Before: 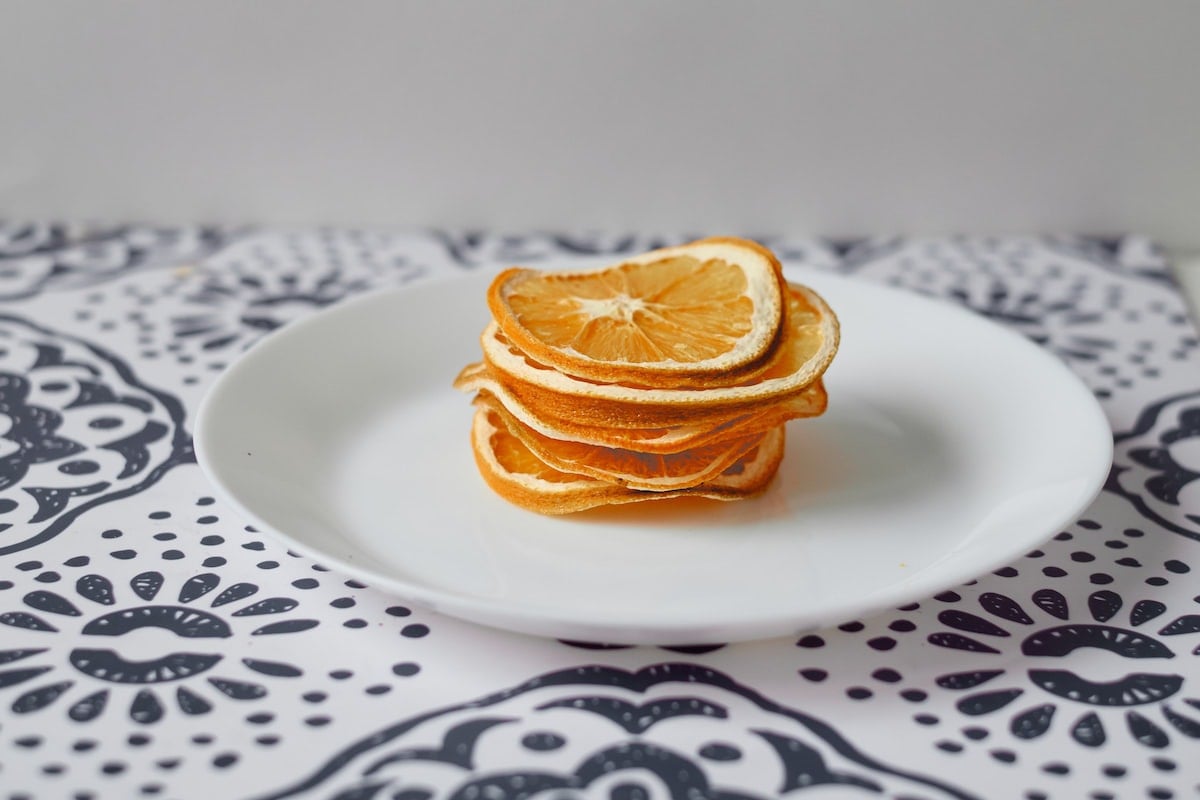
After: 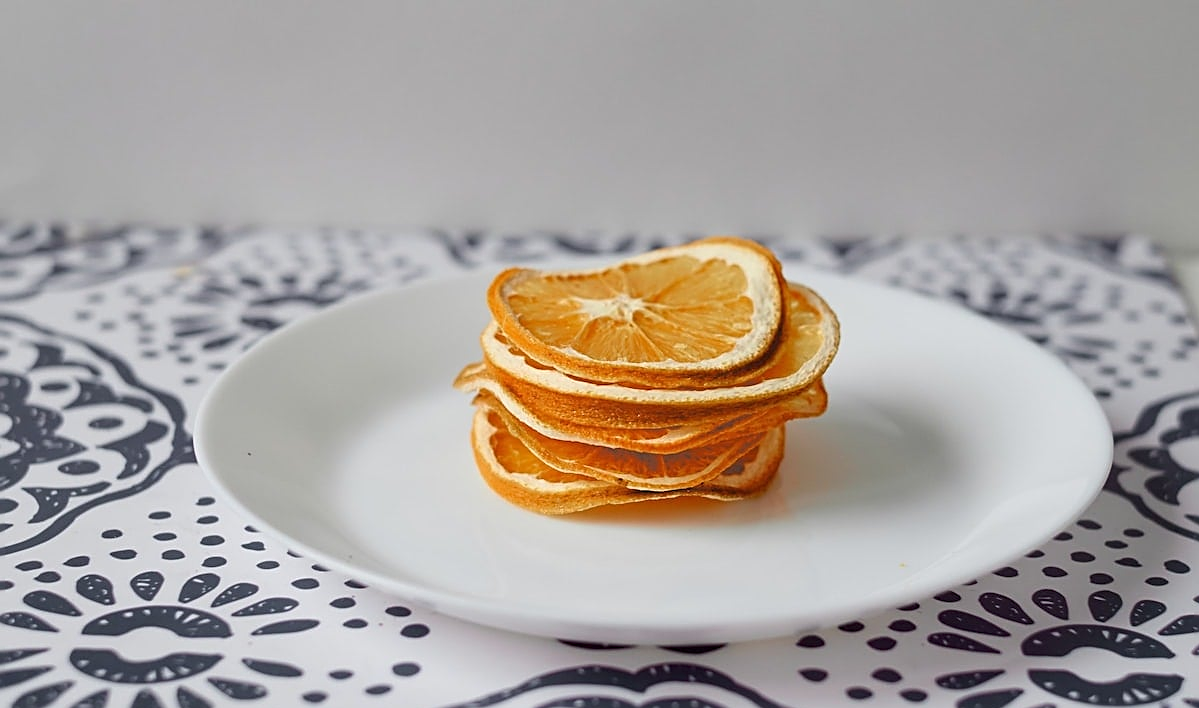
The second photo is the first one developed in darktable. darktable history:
crop and rotate: top 0%, bottom 11.49%
sharpen: on, module defaults
